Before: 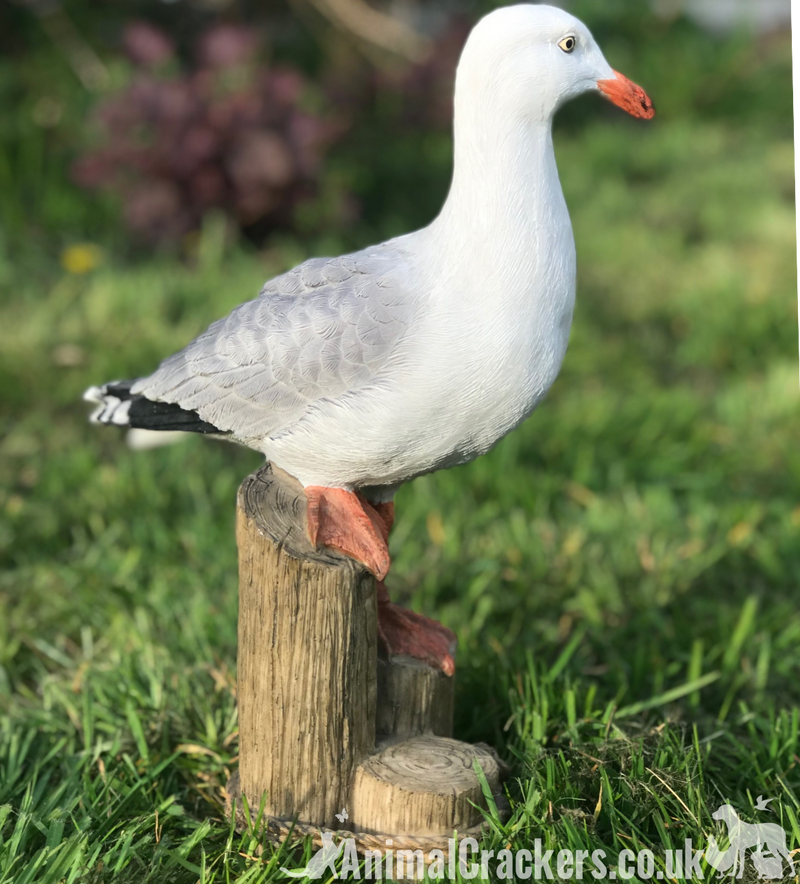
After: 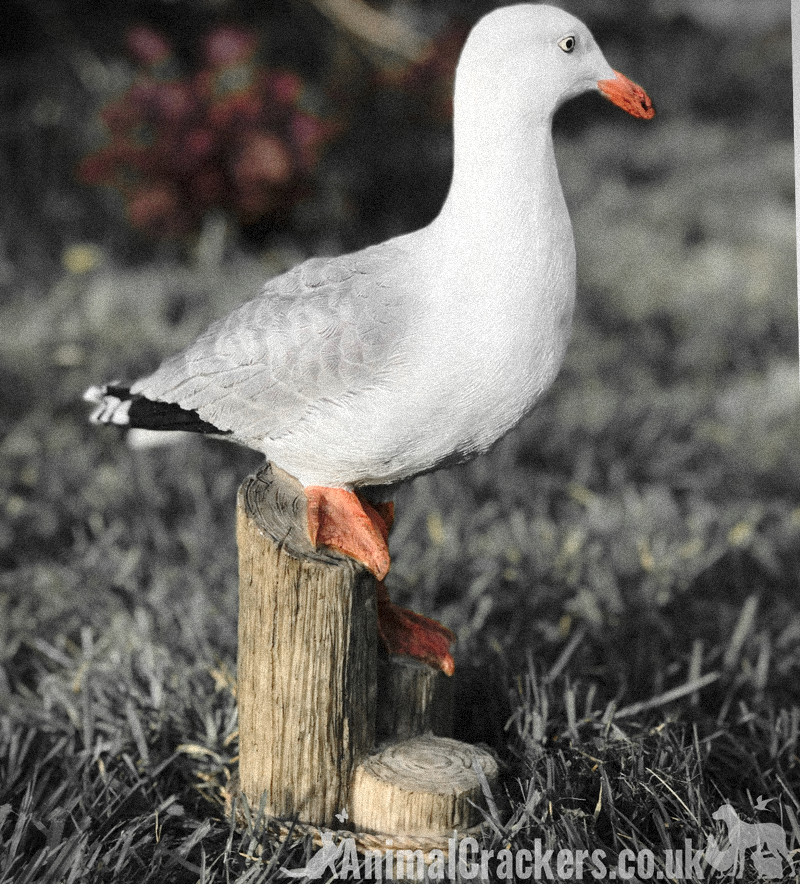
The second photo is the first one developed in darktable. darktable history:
base curve: curves: ch0 [(0, 0) (0.073, 0.04) (0.157, 0.139) (0.492, 0.492) (0.758, 0.758) (1, 1)], preserve colors none
grain: strength 35%, mid-tones bias 0%
vignetting: unbound false
color zones: curves: ch0 [(0, 0.447) (0.184, 0.543) (0.323, 0.476) (0.429, 0.445) (0.571, 0.443) (0.714, 0.451) (0.857, 0.452) (1, 0.447)]; ch1 [(0, 0.464) (0.176, 0.46) (0.287, 0.177) (0.429, 0.002) (0.571, 0) (0.714, 0) (0.857, 0) (1, 0.464)], mix 20%
